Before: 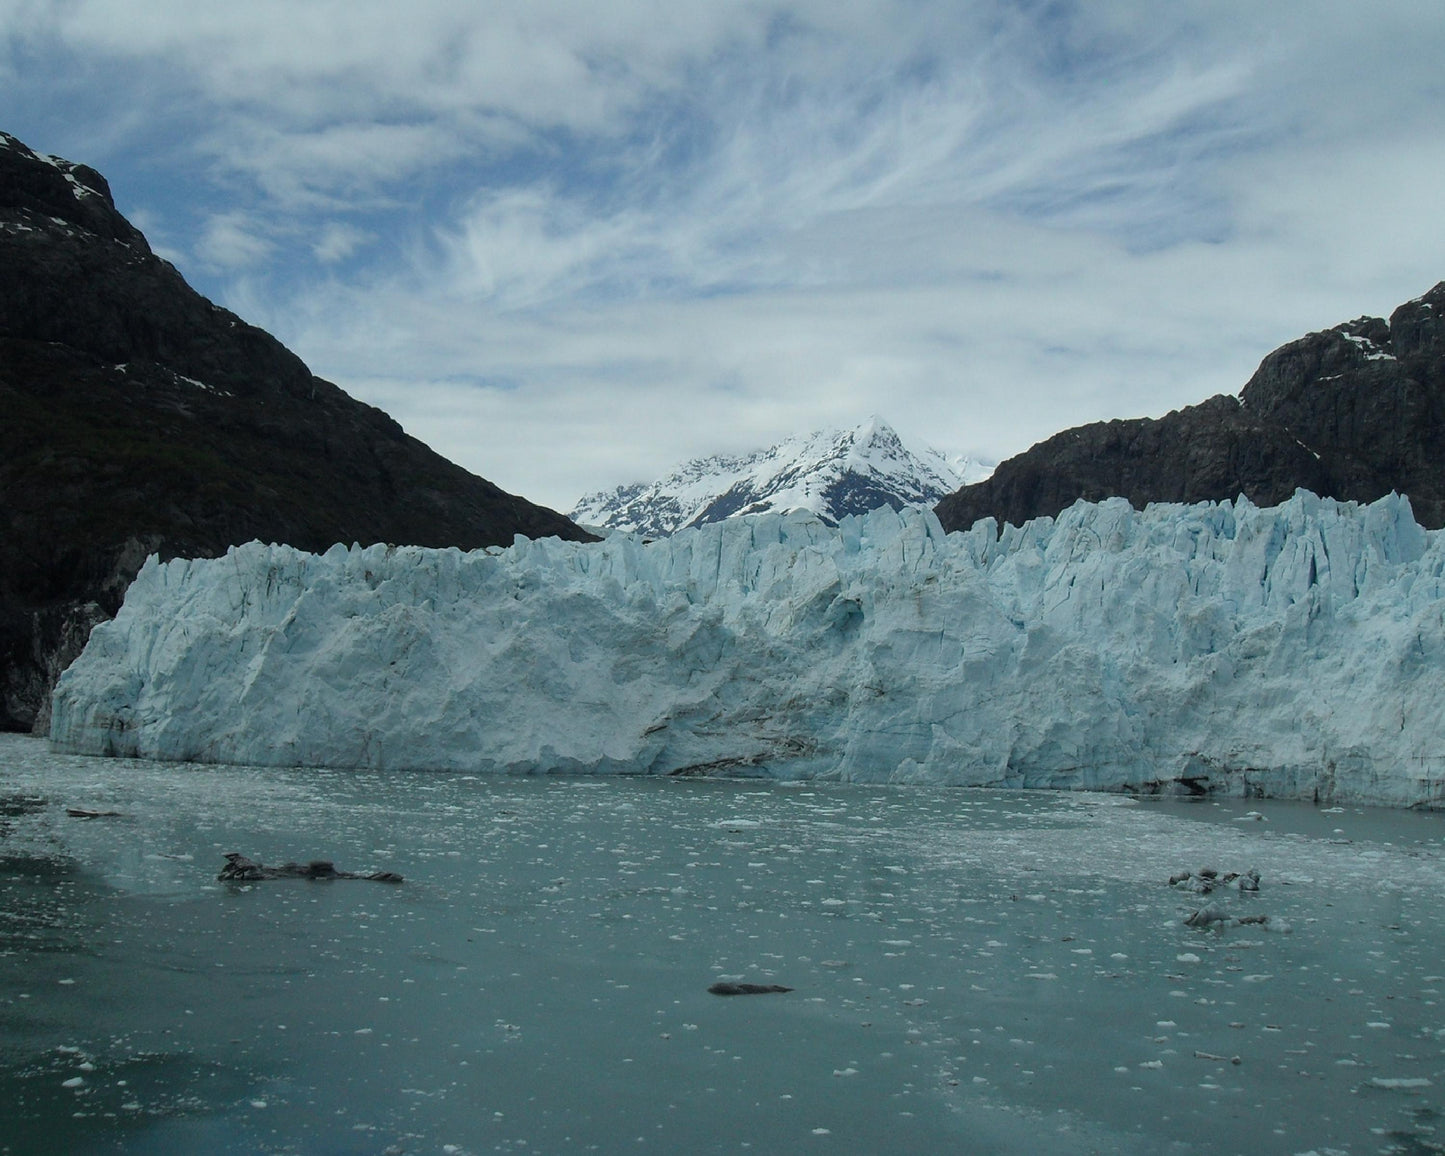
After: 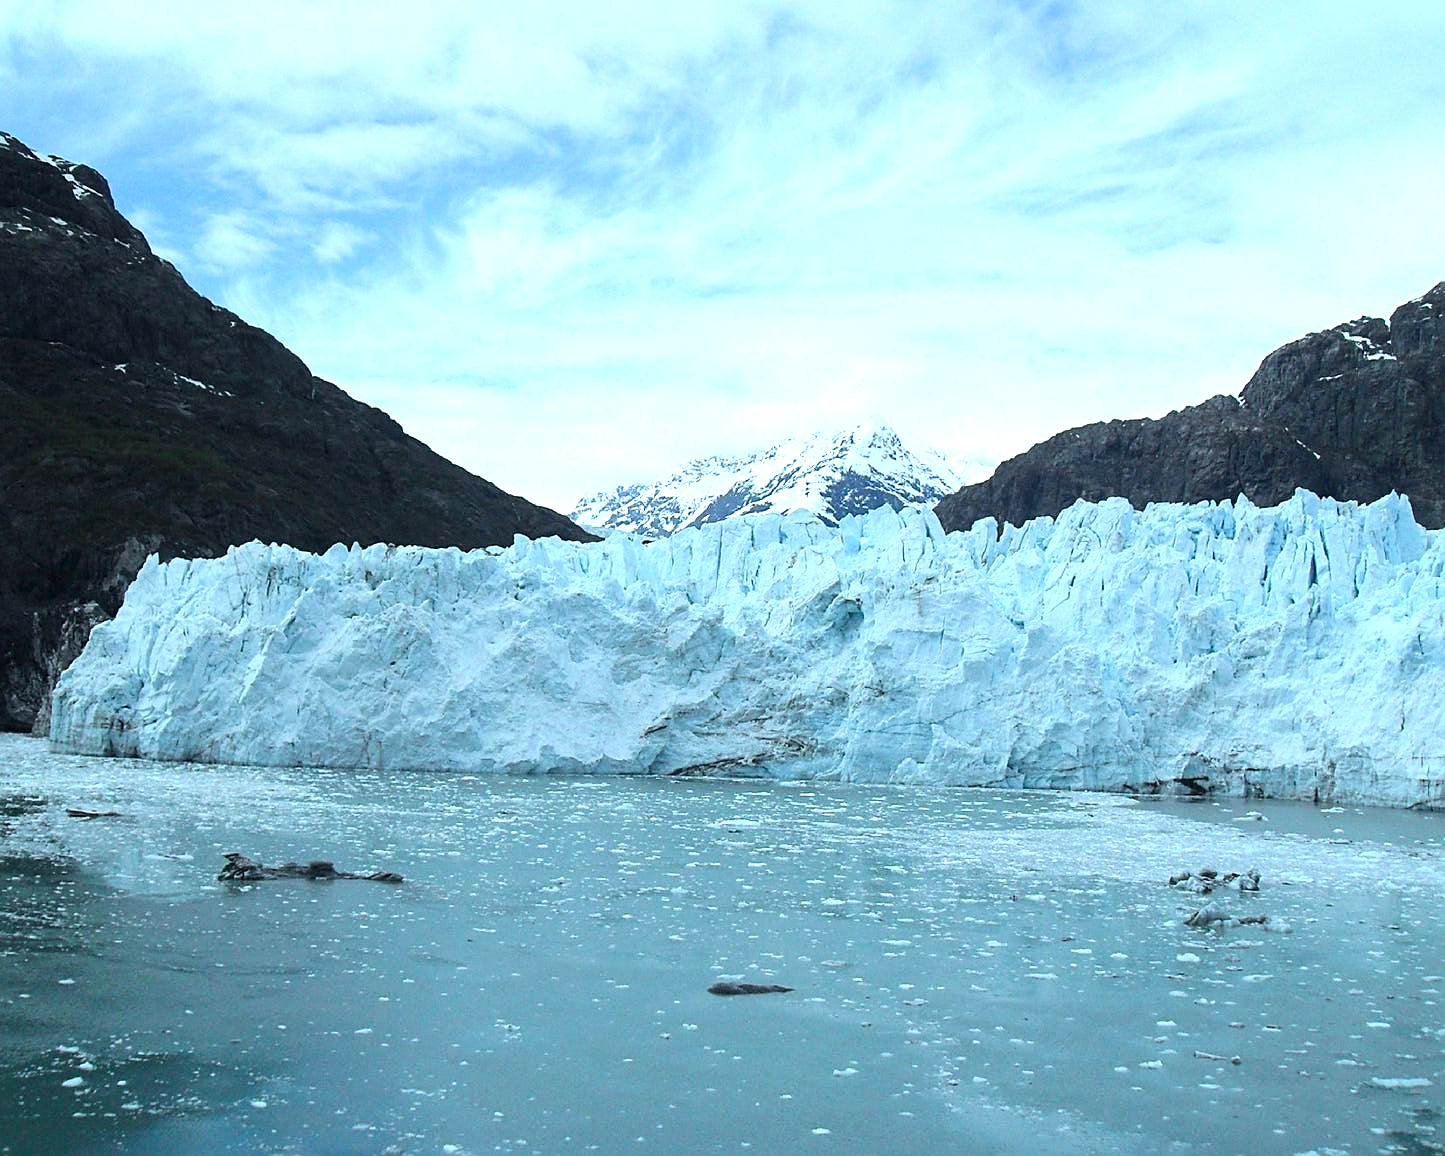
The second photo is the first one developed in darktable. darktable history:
color calibration: gray › normalize channels true, x 0.37, y 0.382, temperature 4302.85 K, gamut compression 0.029
sharpen: on, module defaults
contrast brightness saturation: contrast 0.151, brightness 0.043
exposure: exposure 1.258 EV, compensate exposure bias true, compensate highlight preservation false
